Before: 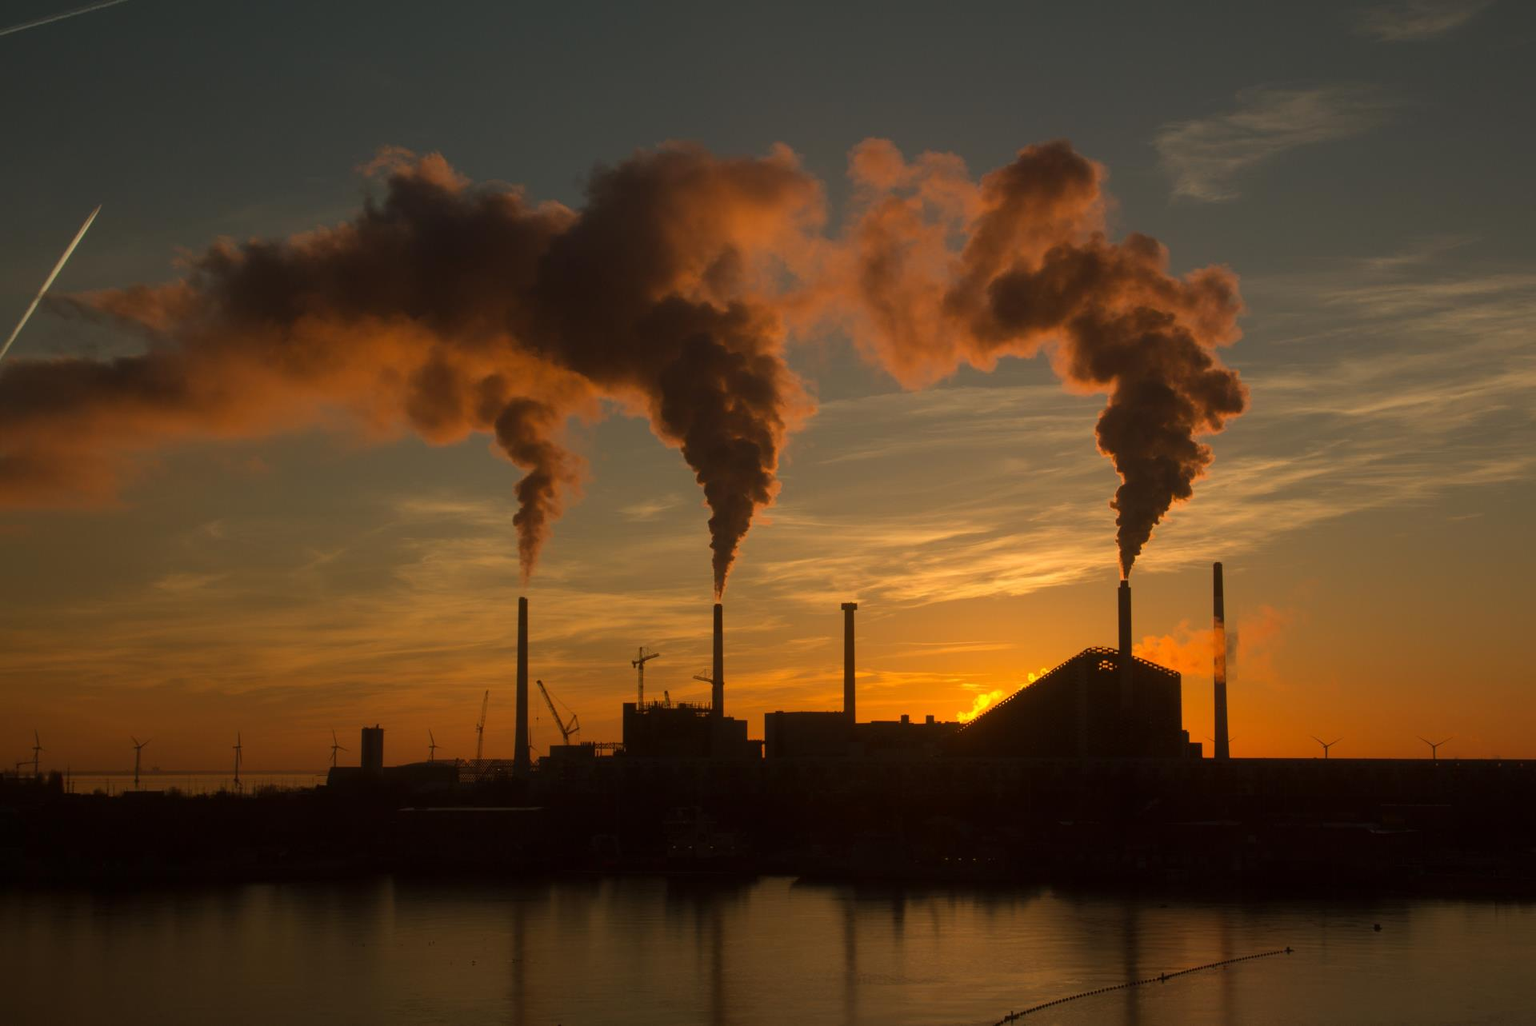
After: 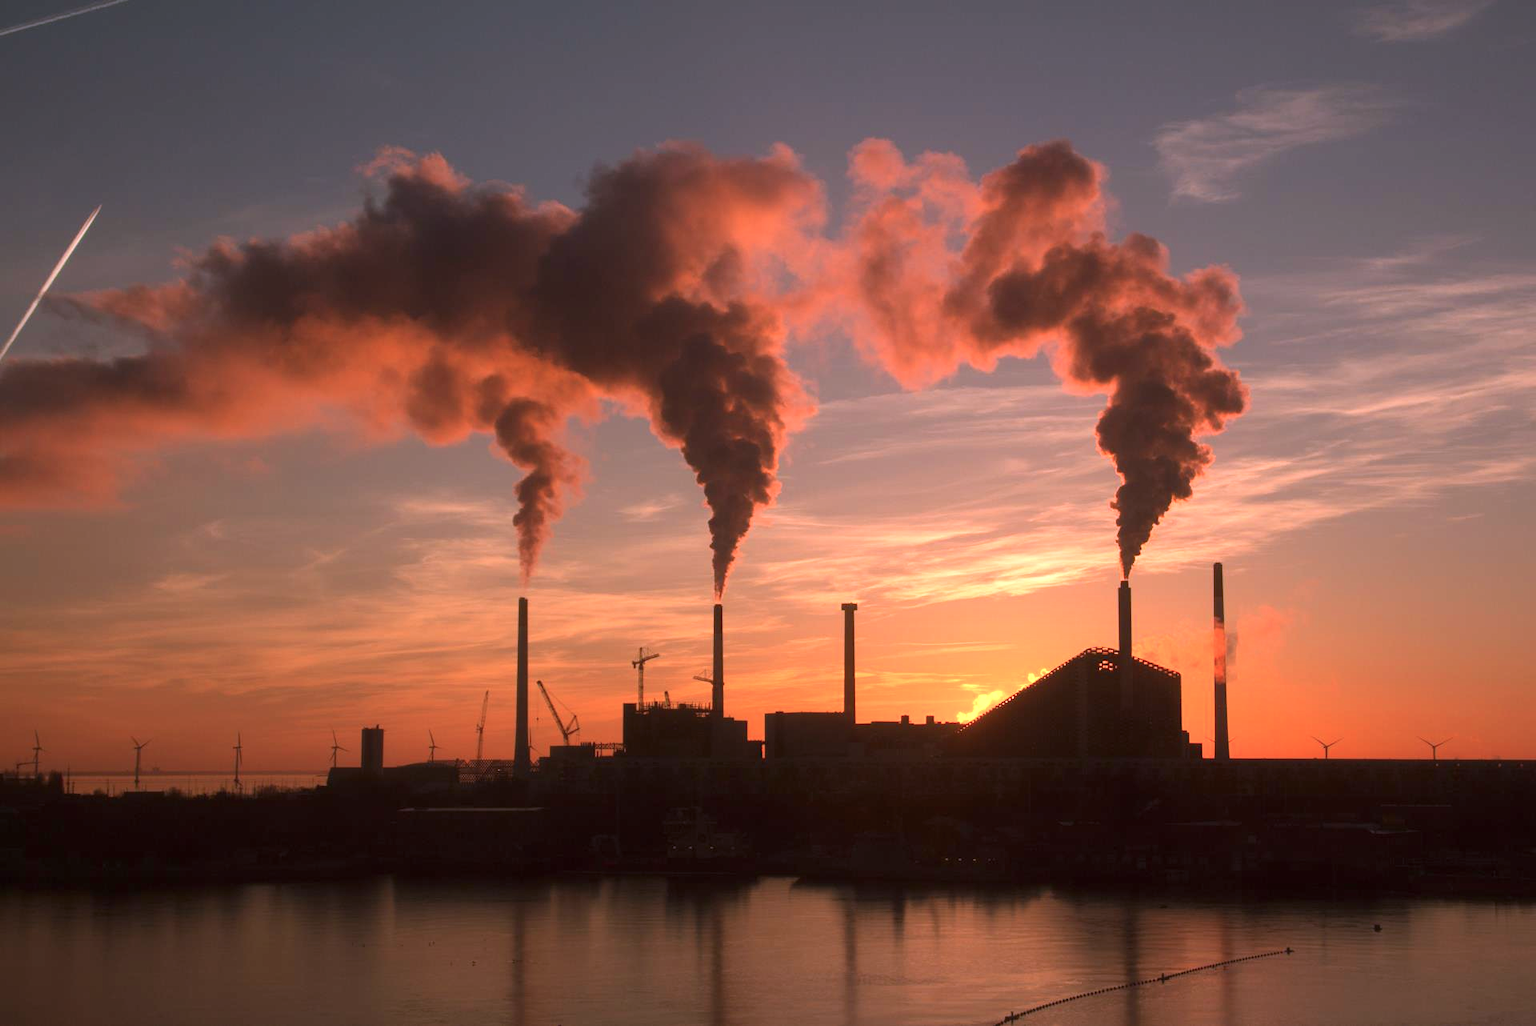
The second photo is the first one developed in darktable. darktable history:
color correction: highlights a* 15.02, highlights b* -24.69
exposure: black level correction 0, exposure 1 EV, compensate exposure bias true, compensate highlight preservation false
